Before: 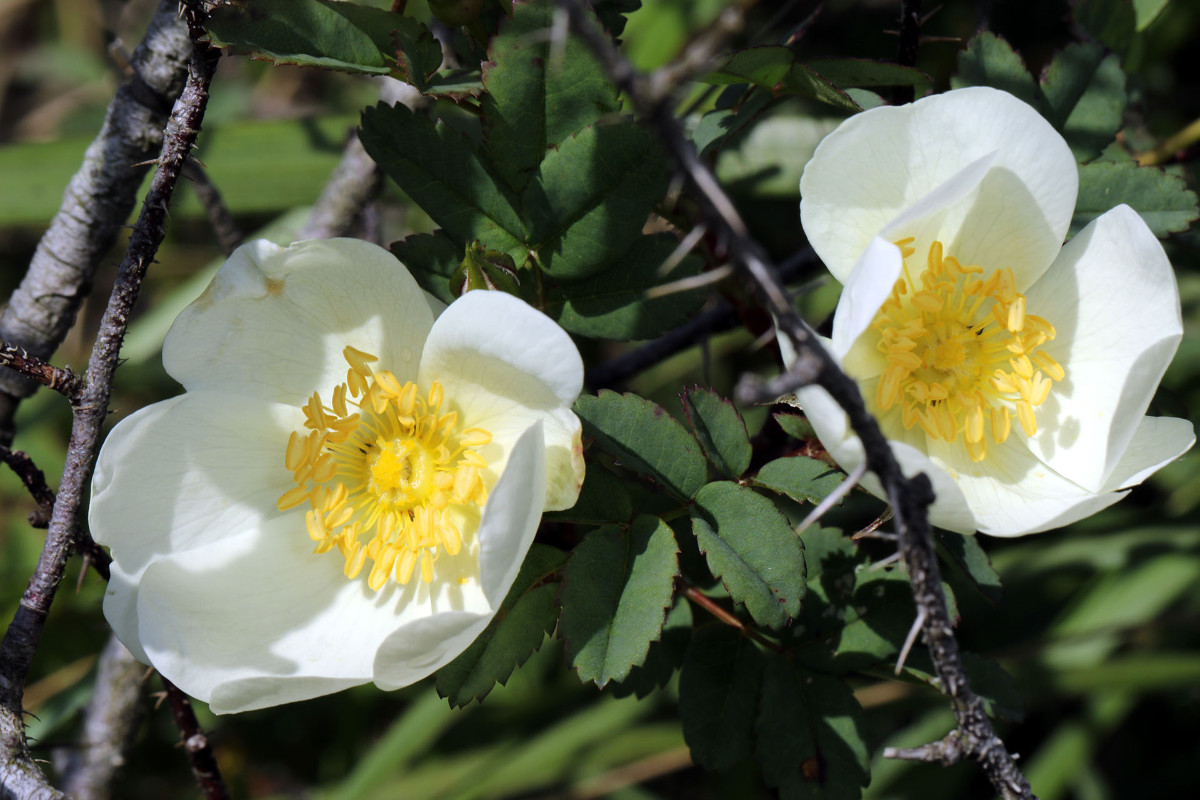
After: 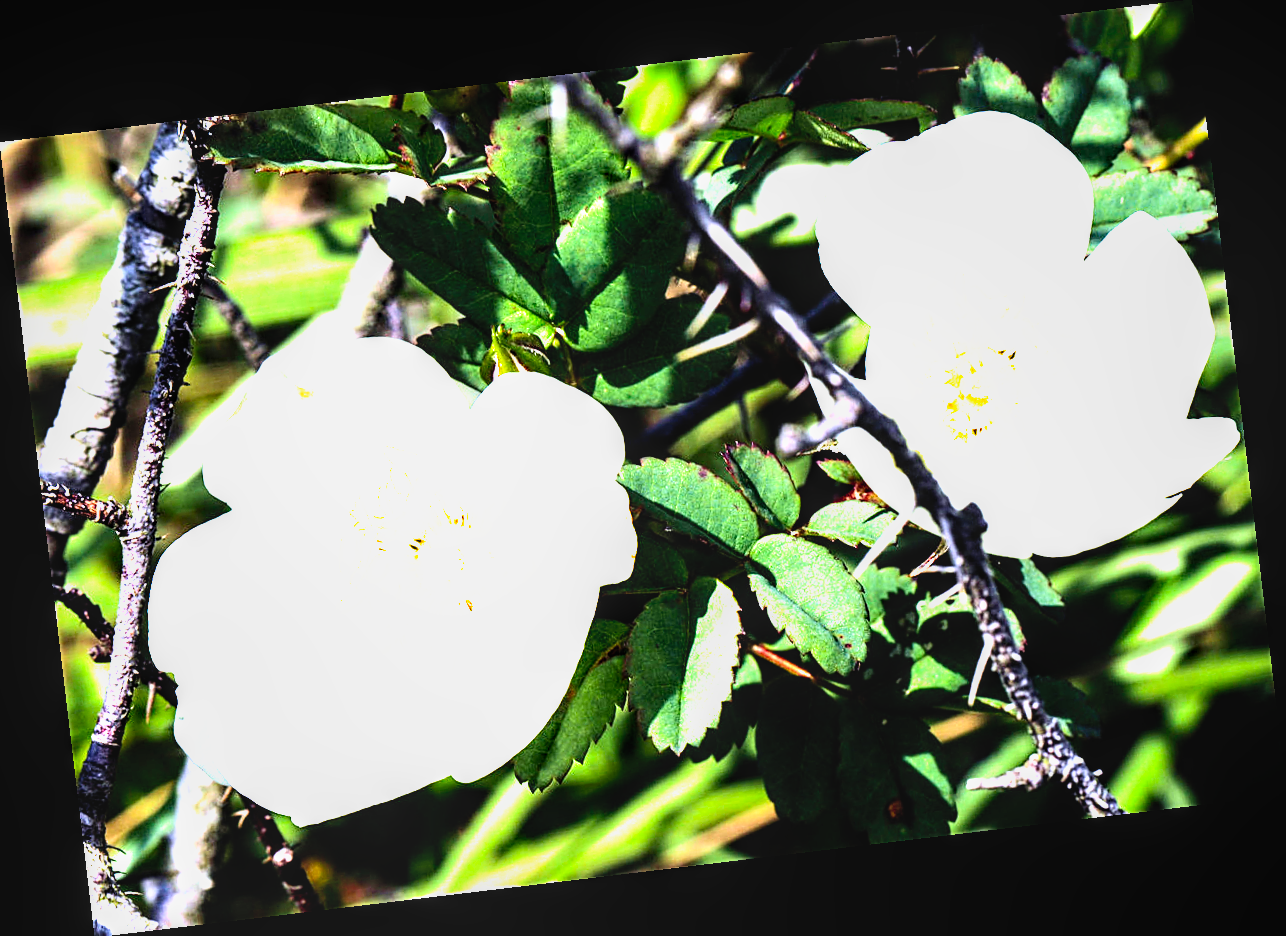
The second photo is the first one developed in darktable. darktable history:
velvia: strength 15%
local contrast: on, module defaults
filmic rgb: black relative exposure -8.2 EV, white relative exposure 2.2 EV, threshold 3 EV, hardness 7.11, latitude 85.74%, contrast 1.696, highlights saturation mix -4%, shadows ↔ highlights balance -2.69%, preserve chrominance no, color science v5 (2021), contrast in shadows safe, contrast in highlights safe, enable highlight reconstruction true
rotate and perspective: rotation -6.83°, automatic cropping off
sharpen: on, module defaults
contrast brightness saturation: contrast 0.2, brightness 0.16, saturation 0.22
white balance: red 0.984, blue 1.059
exposure: black level correction 0, exposure 1.9 EV, compensate highlight preservation false
